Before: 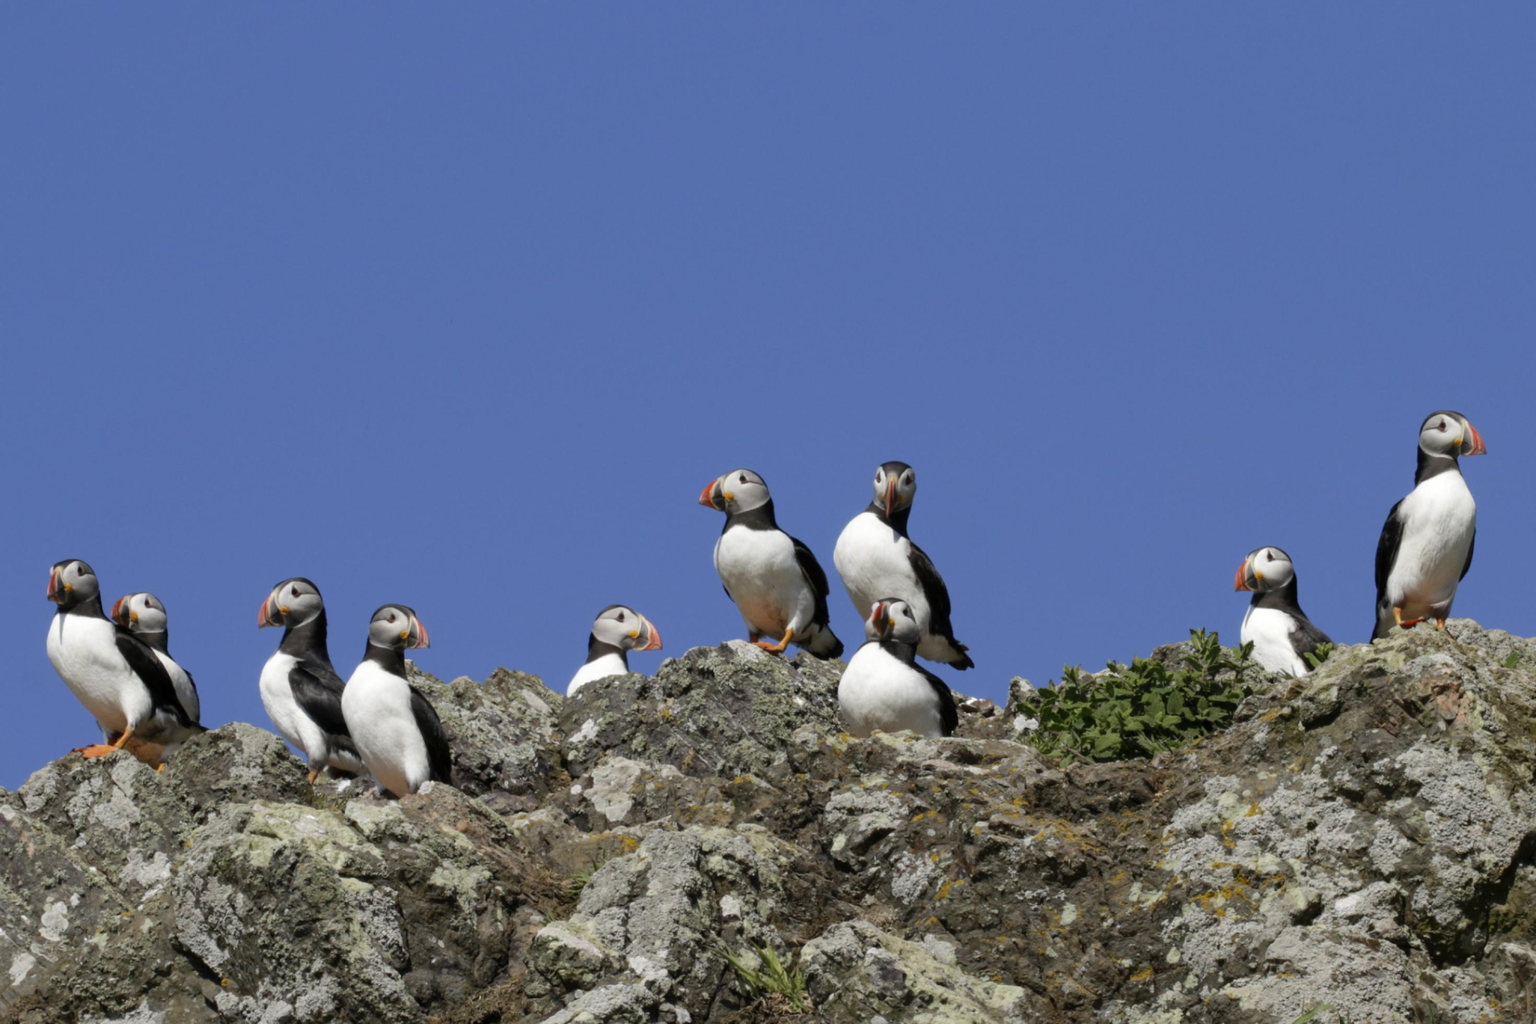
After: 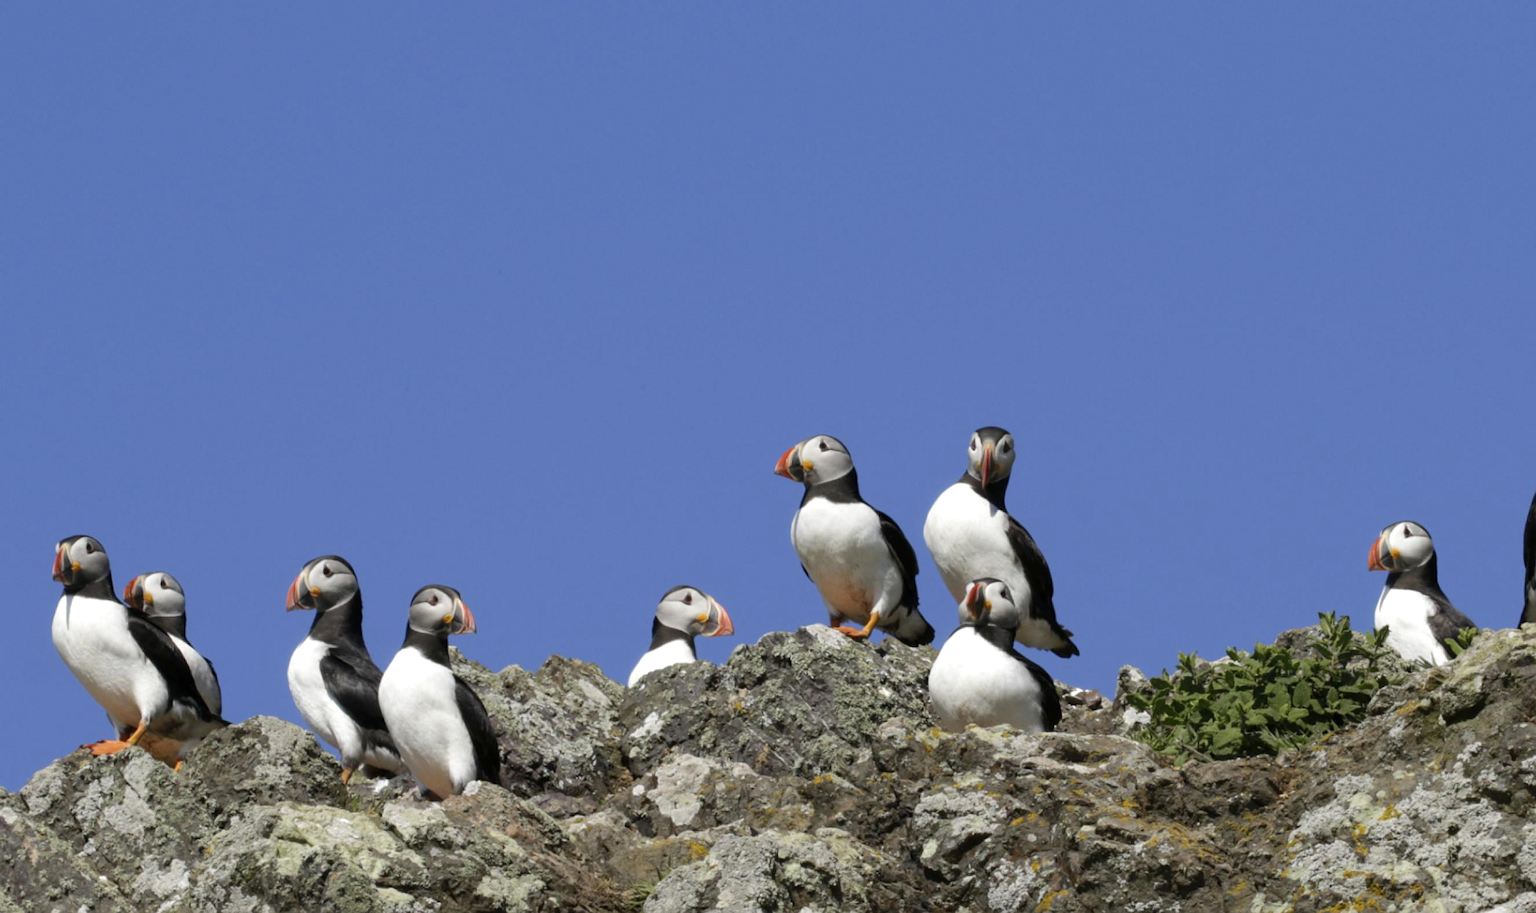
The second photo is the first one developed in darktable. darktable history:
crop: top 7.49%, right 9.717%, bottom 11.943%
exposure: black level correction 0, exposure 0.2 EV, compensate exposure bias true, compensate highlight preservation false
sharpen: amount 0.2
white balance: emerald 1
